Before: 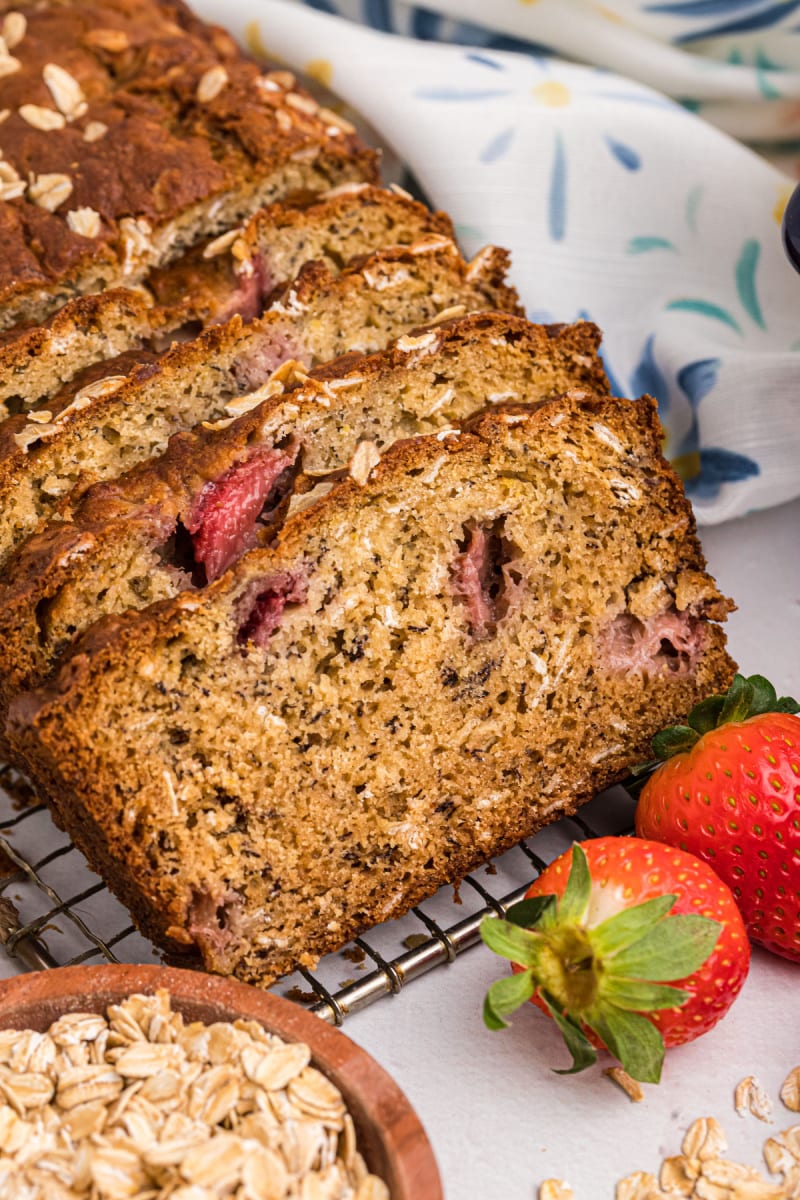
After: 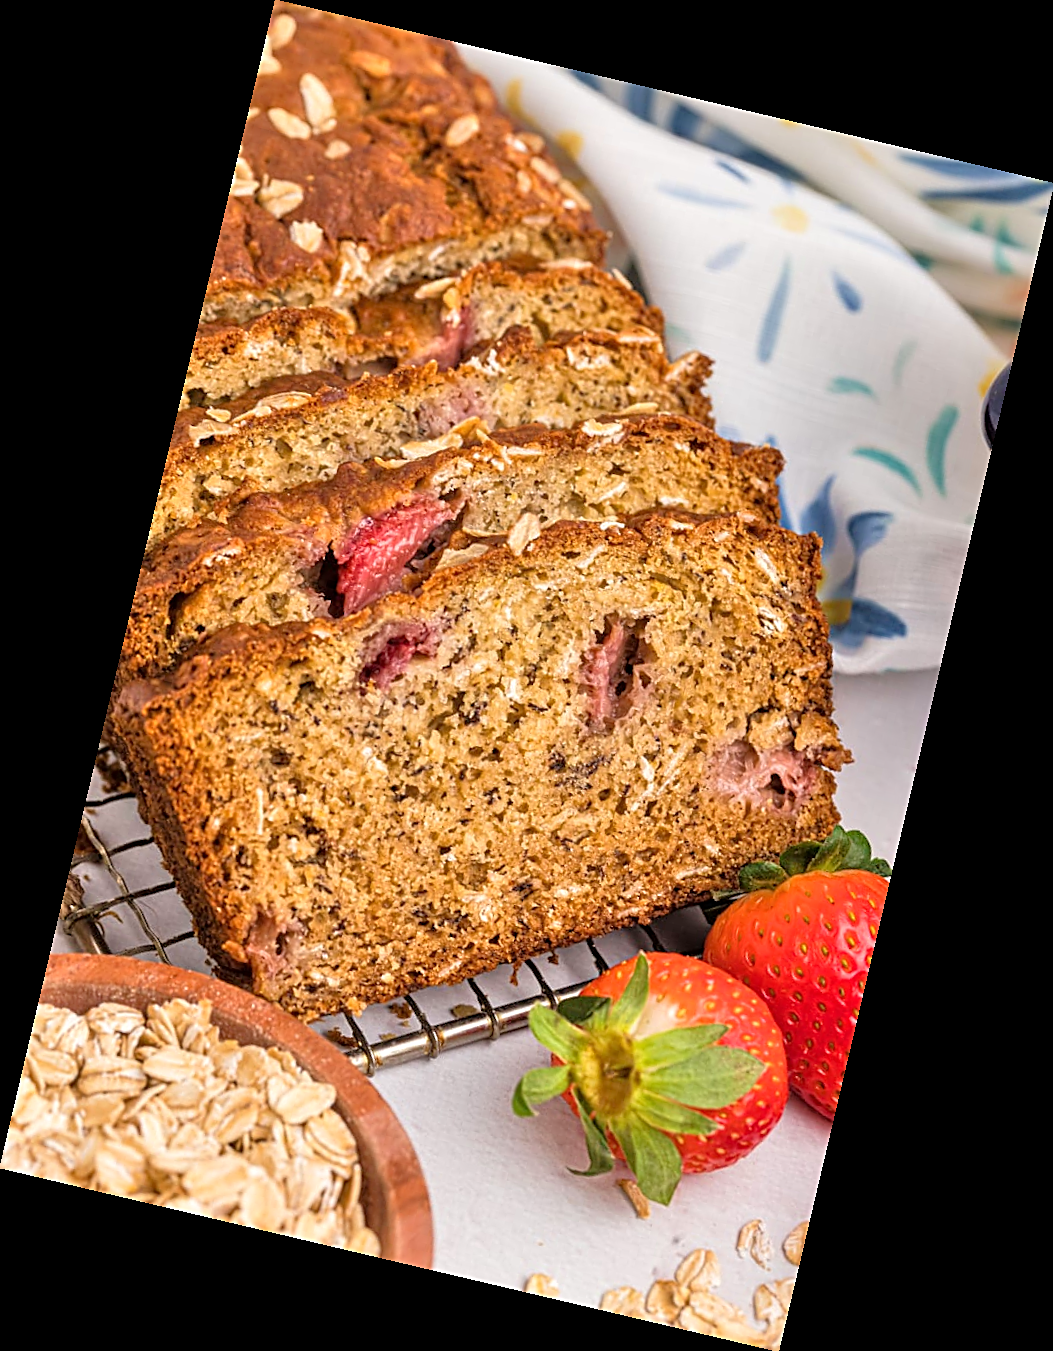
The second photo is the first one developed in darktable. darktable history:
tone equalizer: -7 EV 0.15 EV, -6 EV 0.6 EV, -5 EV 1.15 EV, -4 EV 1.33 EV, -3 EV 1.15 EV, -2 EV 0.6 EV, -1 EV 0.15 EV, mask exposure compensation -0.5 EV
sharpen: amount 0.6
rotate and perspective: rotation 13.27°, automatic cropping off
